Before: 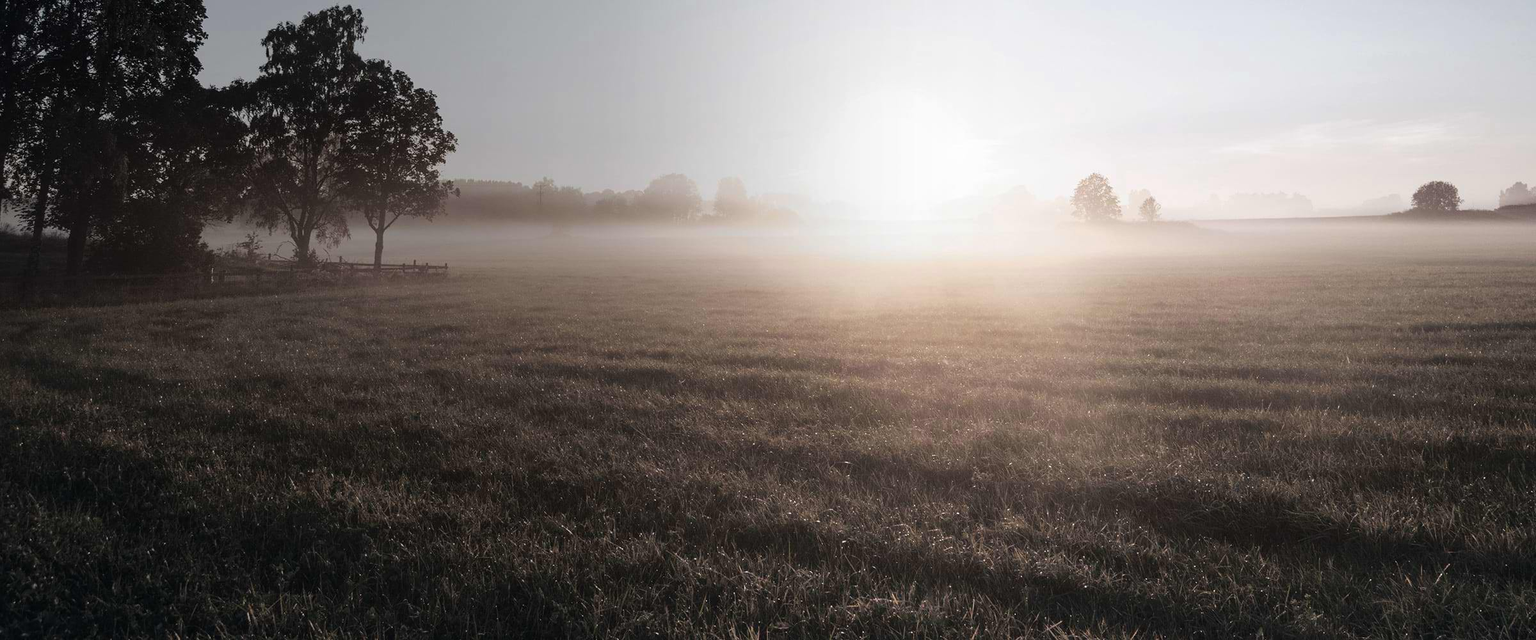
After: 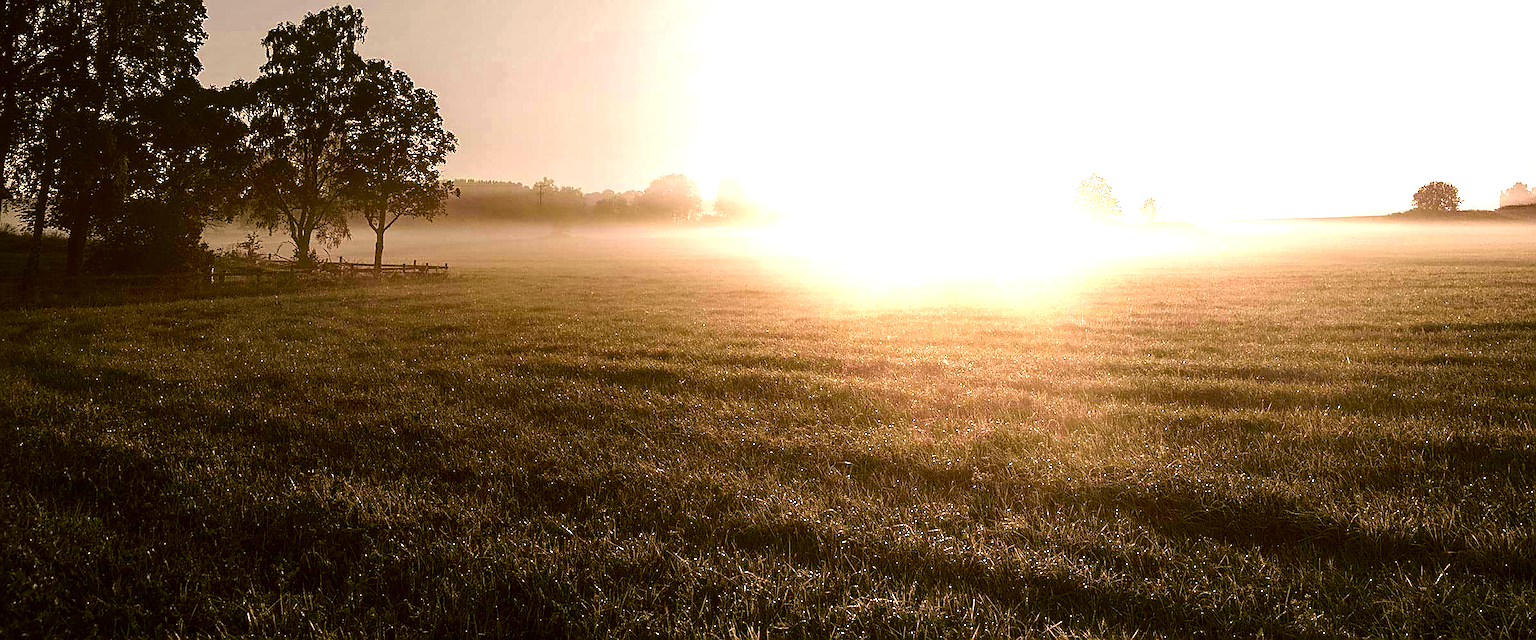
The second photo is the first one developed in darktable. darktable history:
contrast brightness saturation: contrast 0.028, brightness -0.041
tone equalizer: -8 EV -0.385 EV, -7 EV -0.401 EV, -6 EV -0.365 EV, -5 EV -0.189 EV, -3 EV 0.24 EV, -2 EV 0.324 EV, -1 EV 0.384 EV, +0 EV 0.426 EV, smoothing diameter 2.05%, edges refinement/feathering 23.71, mask exposure compensation -1.57 EV, filter diffusion 5
color balance rgb: highlights gain › chroma 1.04%, highlights gain › hue 60.11°, perceptual saturation grading › global saturation 20%, perceptual saturation grading › highlights -25.783%, perceptual saturation grading › shadows 49.657%, perceptual brilliance grading › highlights 10.372%, perceptual brilliance grading › mid-tones 5.568%, global vibrance 9.494%
color correction: highlights a* 8.96, highlights b* 15.59, shadows a* -0.446, shadows b* 26.55
sharpen: radius 1.39, amount 1.241, threshold 0.684
local contrast: detail 130%
haze removal: compatibility mode true, adaptive false
exposure: black level correction 0, exposure 0.396 EV, compensate highlight preservation false
